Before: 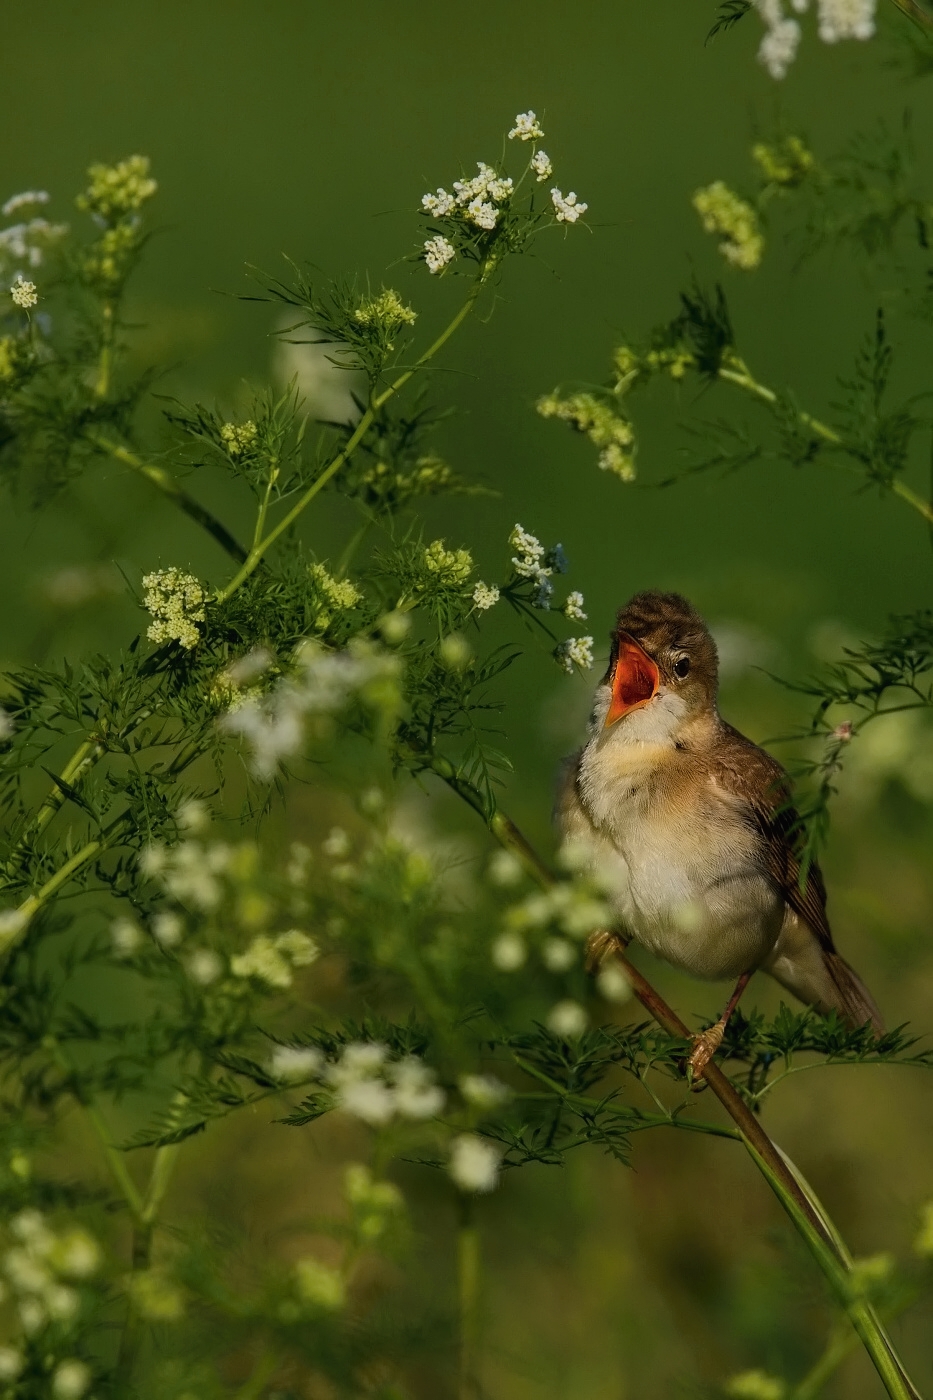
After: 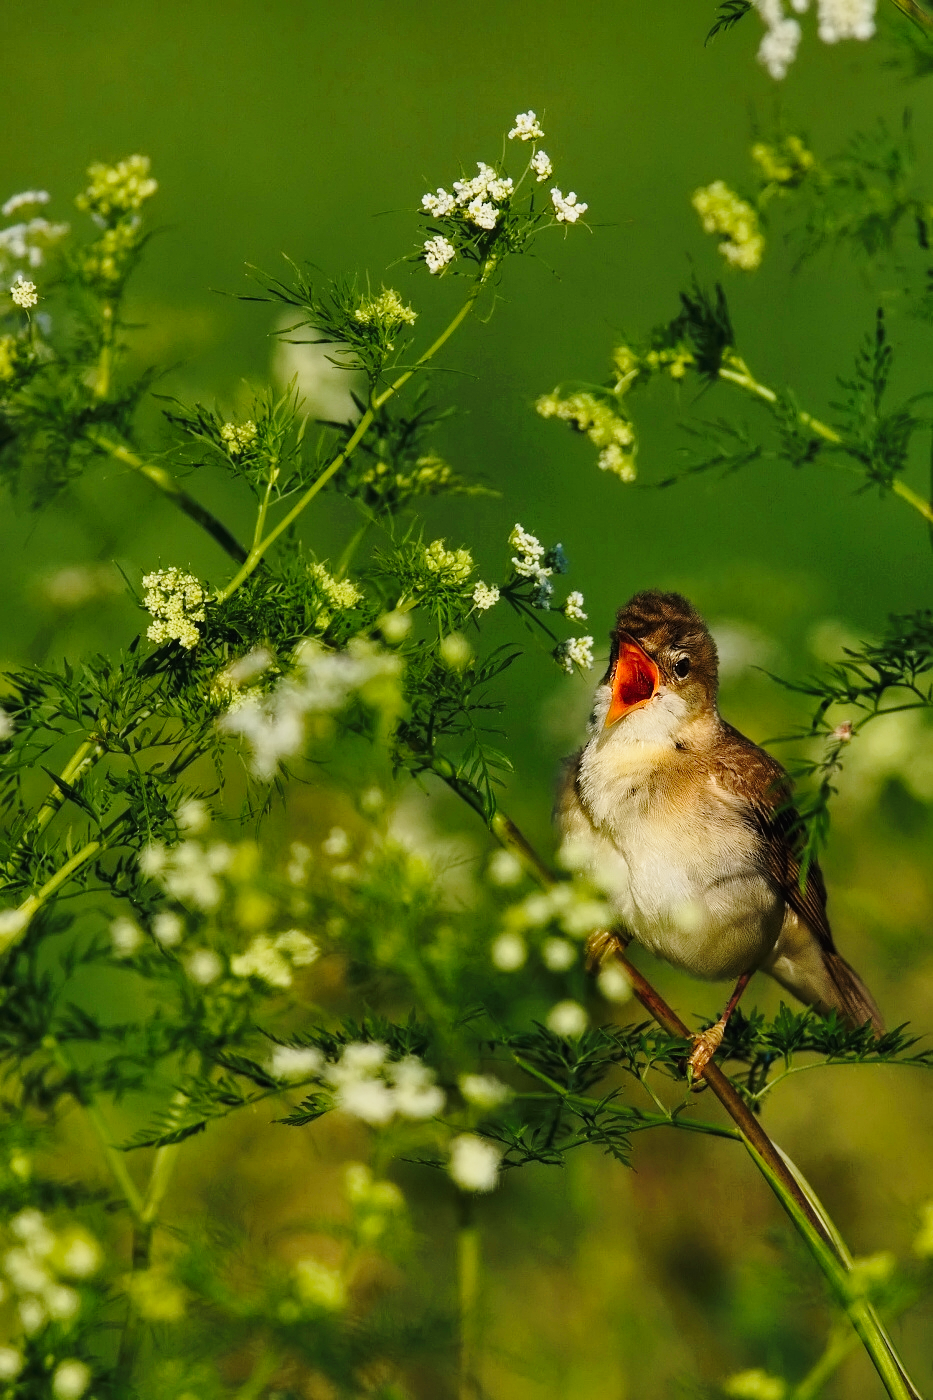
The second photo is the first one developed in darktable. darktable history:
shadows and highlights: soften with gaussian
base curve: curves: ch0 [(0, 0) (0.028, 0.03) (0.121, 0.232) (0.46, 0.748) (0.859, 0.968) (1, 1)], preserve colors none
